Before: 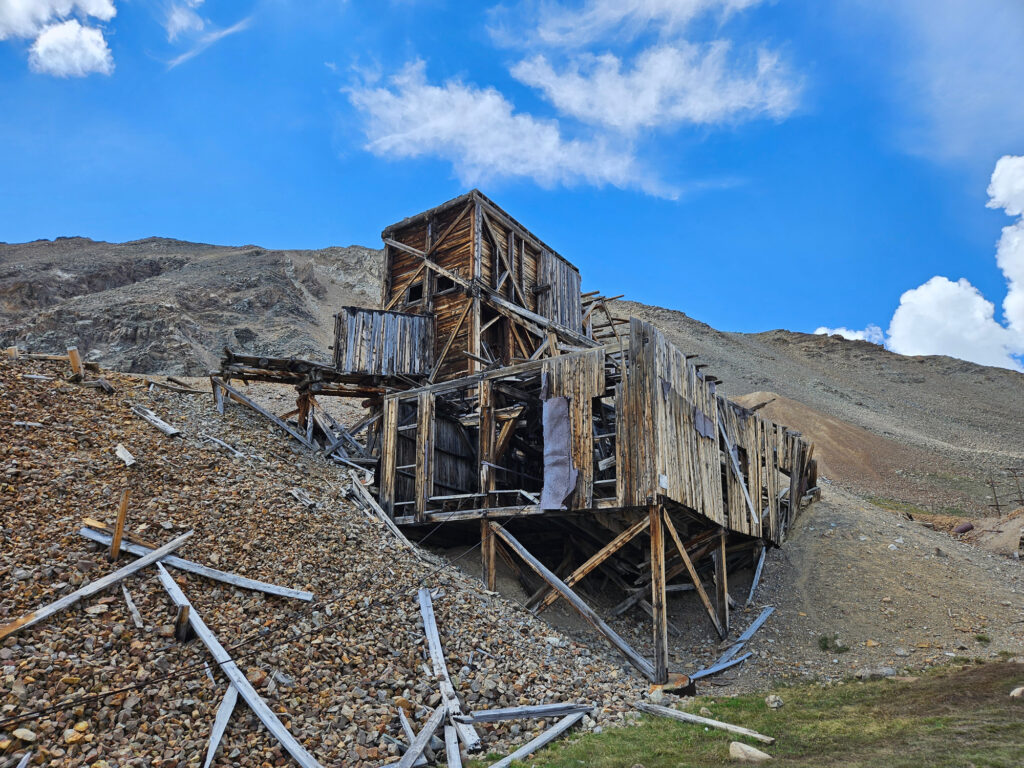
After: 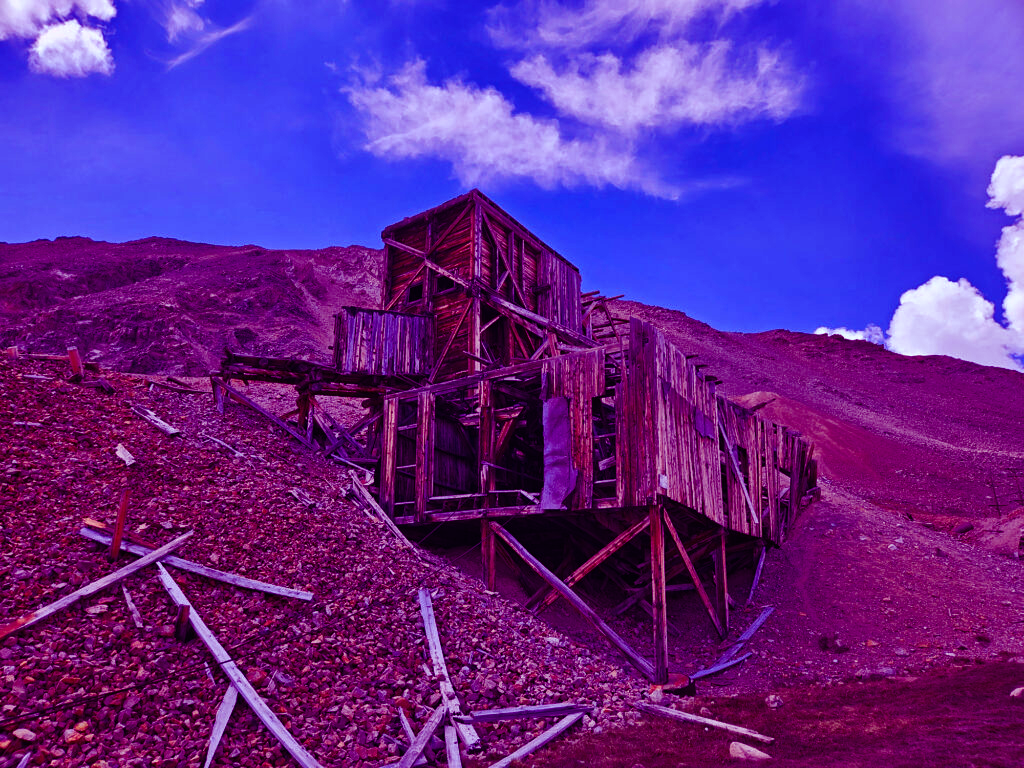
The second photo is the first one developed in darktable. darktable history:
color balance rgb: perceptual saturation grading › global saturation 3.7%, global vibrance 5.56%, contrast 3.24%
color balance: mode lift, gamma, gain (sRGB), lift [1, 1, 0.101, 1]
